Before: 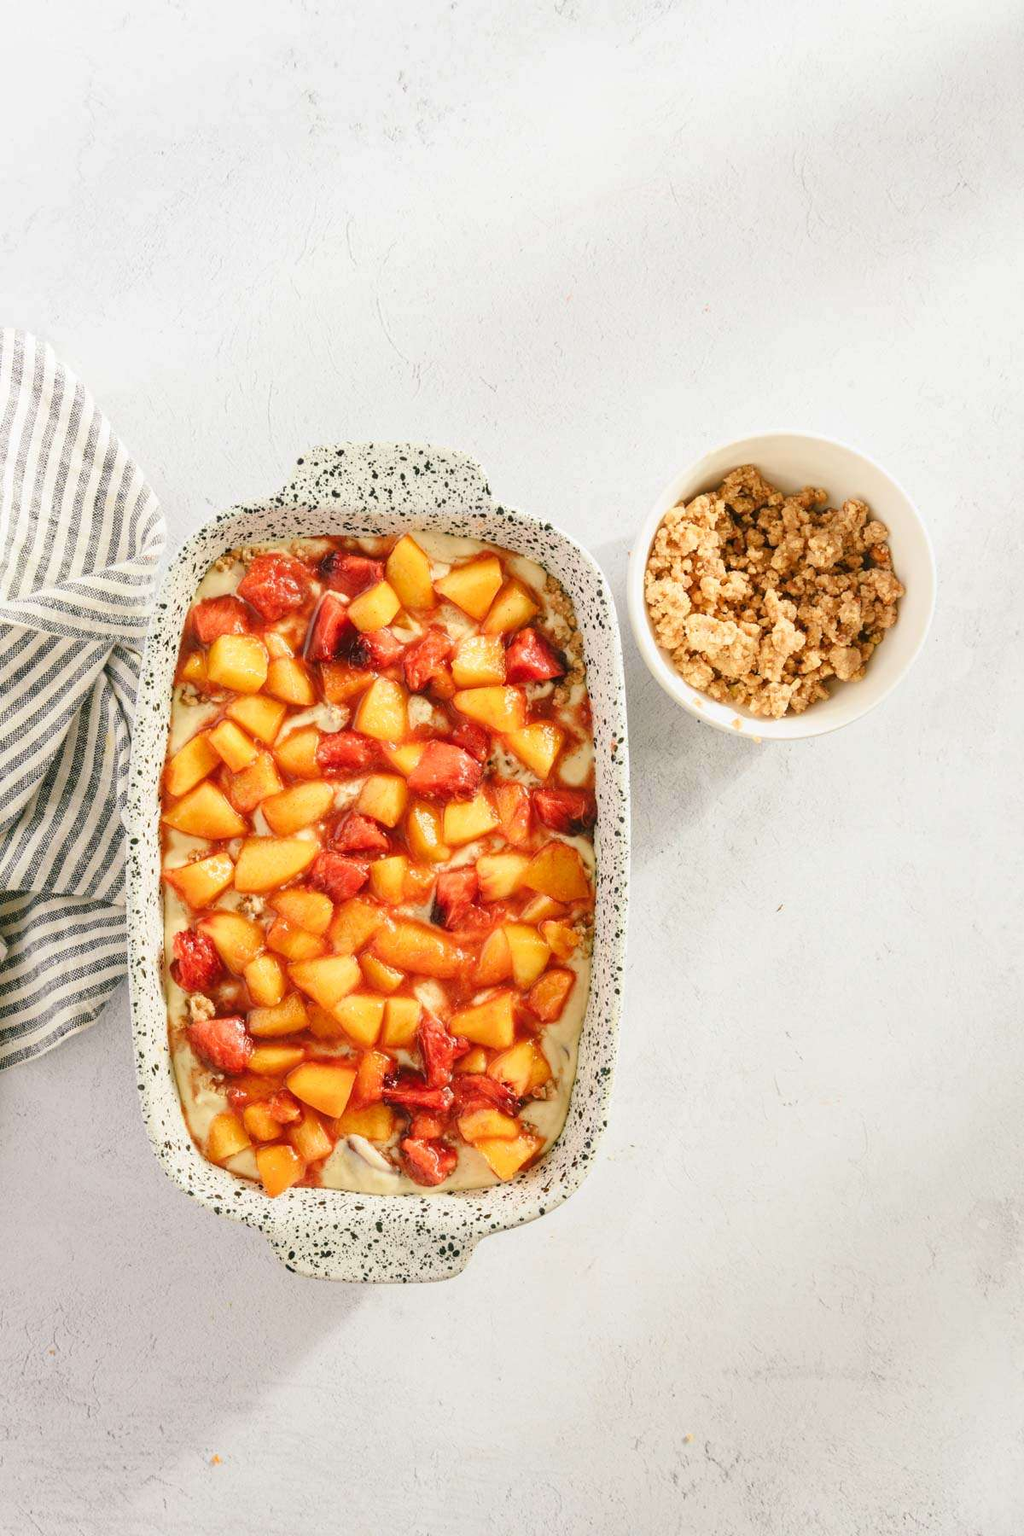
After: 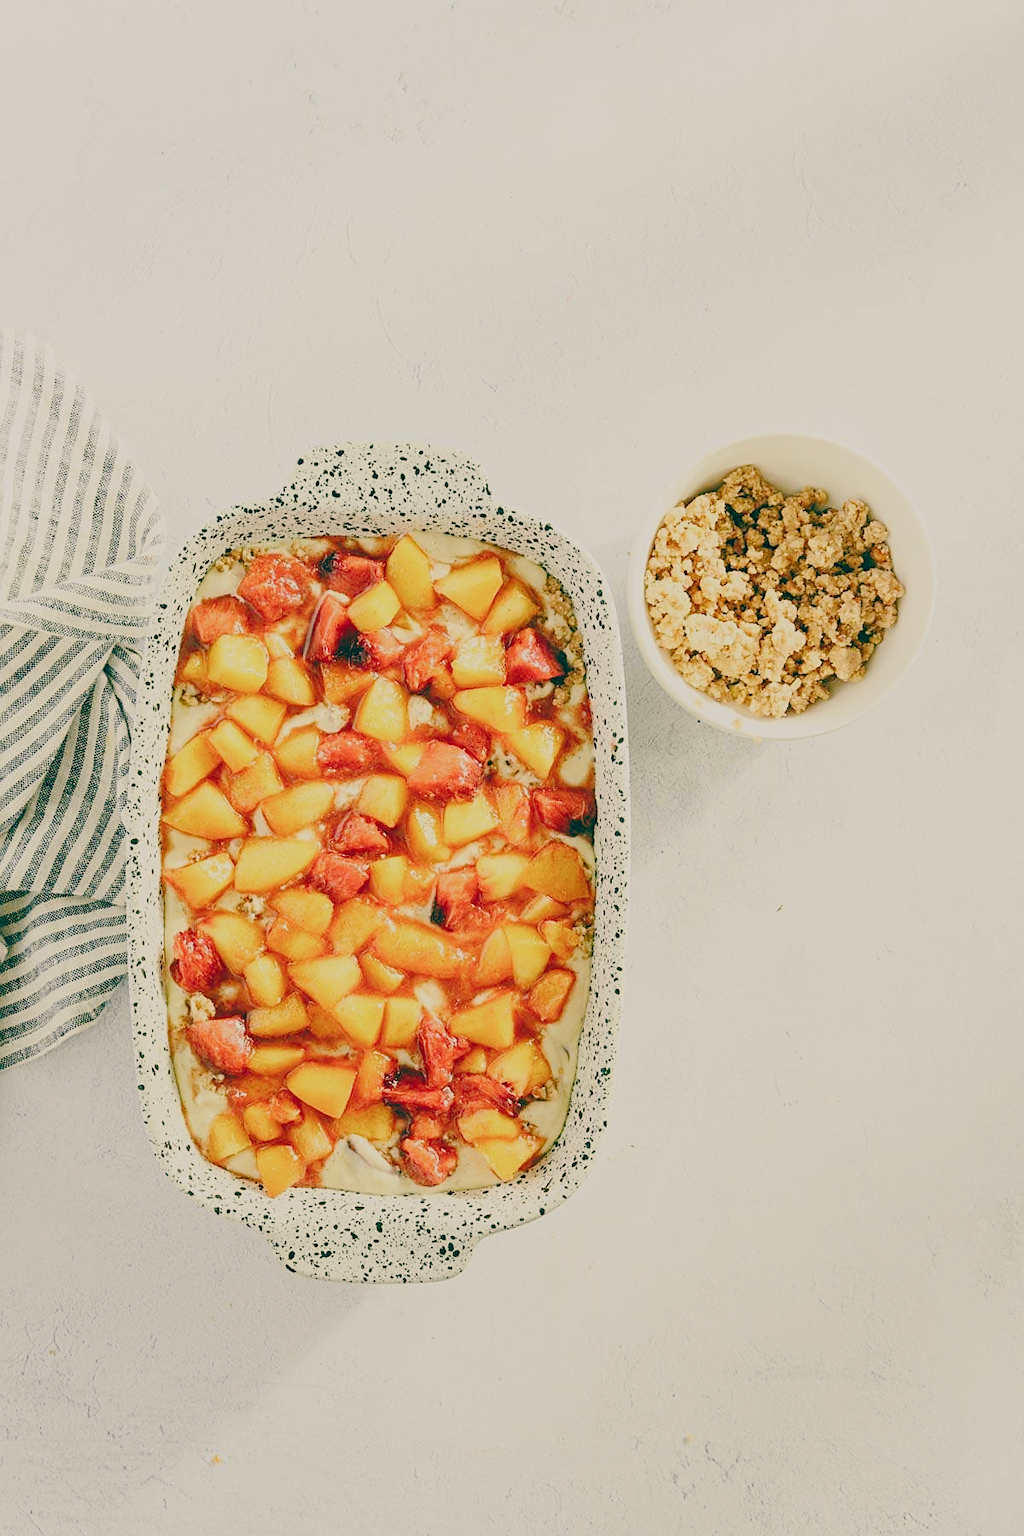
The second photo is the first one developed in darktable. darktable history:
tone curve: curves: ch0 [(0, 0.03) (0.037, 0.045) (0.123, 0.123) (0.19, 0.186) (0.277, 0.279) (0.474, 0.517) (0.584, 0.664) (0.678, 0.777) (0.875, 0.92) (1, 0.965)]; ch1 [(0, 0) (0.243, 0.245) (0.402, 0.41) (0.493, 0.487) (0.508, 0.503) (0.531, 0.532) (0.551, 0.556) (0.637, 0.671) (0.694, 0.732) (1, 1)]; ch2 [(0, 0) (0.249, 0.216) (0.356, 0.329) (0.424, 0.442) (0.476, 0.477) (0.498, 0.503) (0.517, 0.524) (0.532, 0.547) (0.562, 0.576) (0.614, 0.644) (0.706, 0.748) (0.808, 0.809) (0.991, 0.968)], color space Lab, independent channels, preserve colors none
filmic rgb: white relative exposure 8 EV, threshold 3 EV, structure ↔ texture 100%, target black luminance 0%, hardness 2.44, latitude 76.53%, contrast 0.562, shadows ↔ highlights balance 0%, preserve chrominance no, color science v4 (2020), iterations of high-quality reconstruction 10, type of noise poissonian, enable highlight reconstruction true
color balance: lift [1.005, 0.99, 1.007, 1.01], gamma [1, 0.979, 1.011, 1.021], gain [0.923, 1.098, 1.025, 0.902], input saturation 90.45%, contrast 7.73%, output saturation 105.91%
contrast brightness saturation: contrast 0.09, saturation 0.28
tone equalizer: -8 EV -0.417 EV, -7 EV -0.389 EV, -6 EV -0.333 EV, -5 EV -0.222 EV, -3 EV 0.222 EV, -2 EV 0.333 EV, -1 EV 0.389 EV, +0 EV 0.417 EV, edges refinement/feathering 500, mask exposure compensation -1.57 EV, preserve details no
sharpen: on, module defaults
